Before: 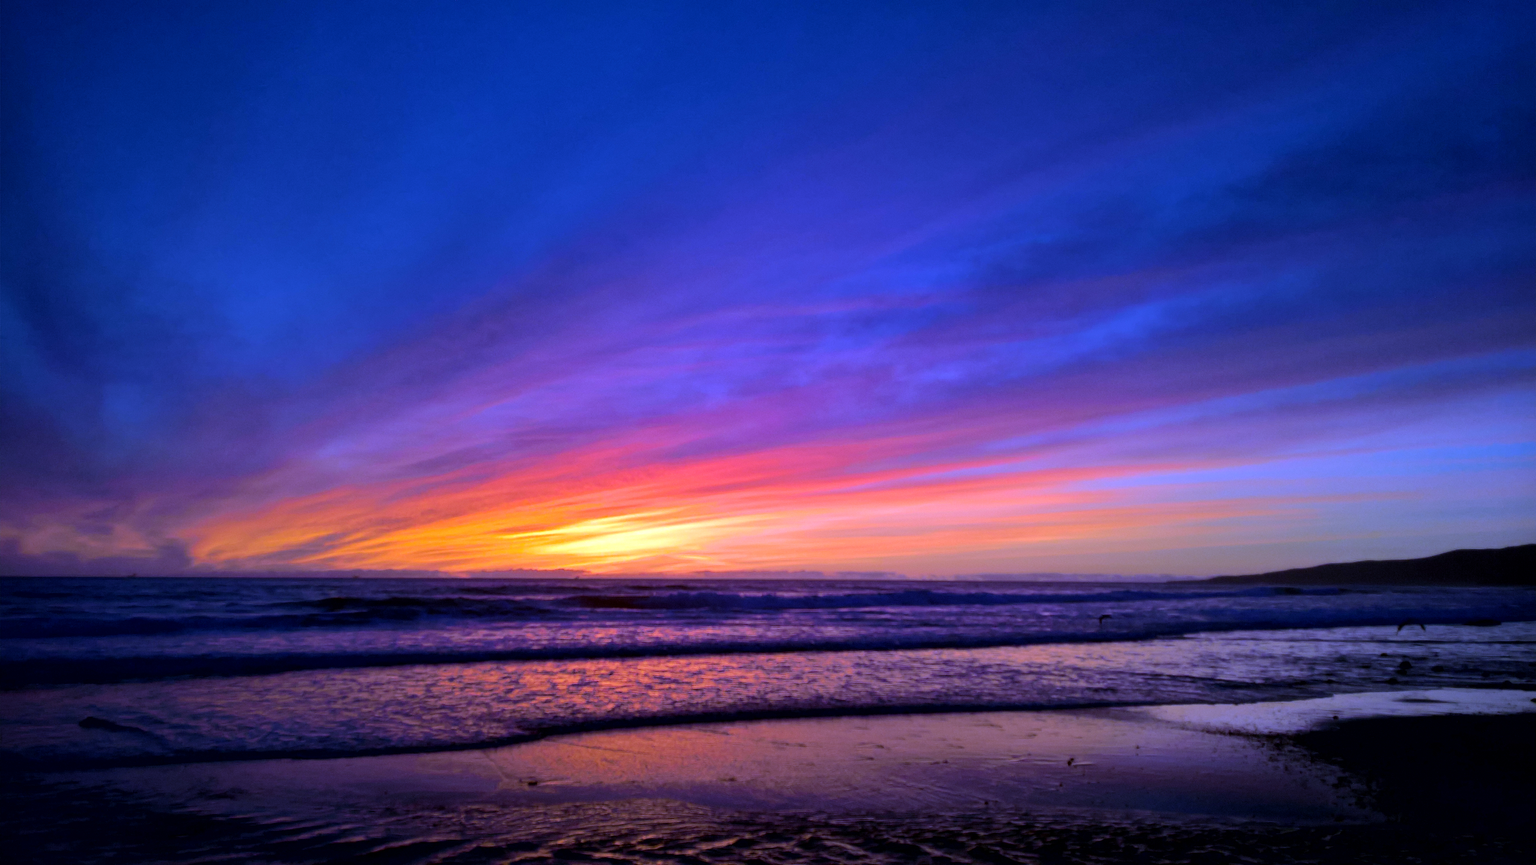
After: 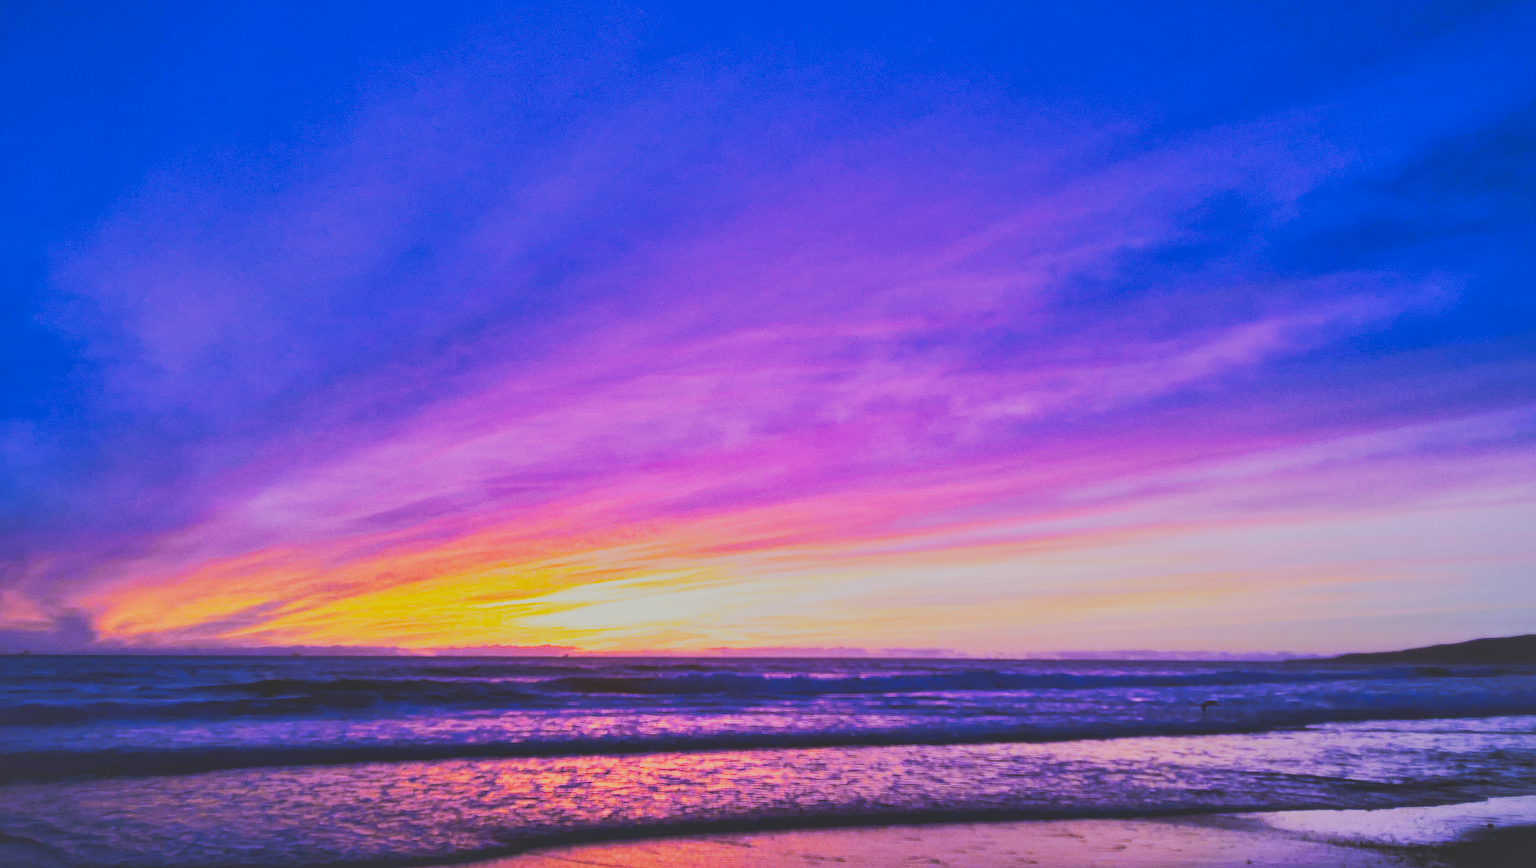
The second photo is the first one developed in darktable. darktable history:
tone equalizer: on, module defaults
exposure: black level correction 0, exposure 0.703 EV, compensate highlight preservation false
tone curve: curves: ch0 [(0, 0.148) (0.191, 0.225) (0.39, 0.373) (0.669, 0.716) (0.847, 0.818) (1, 0.839)], preserve colors none
shadows and highlights: on, module defaults
sharpen: amount 0.5
crop and rotate: left 7.356%, top 4.61%, right 10.585%, bottom 12.993%
